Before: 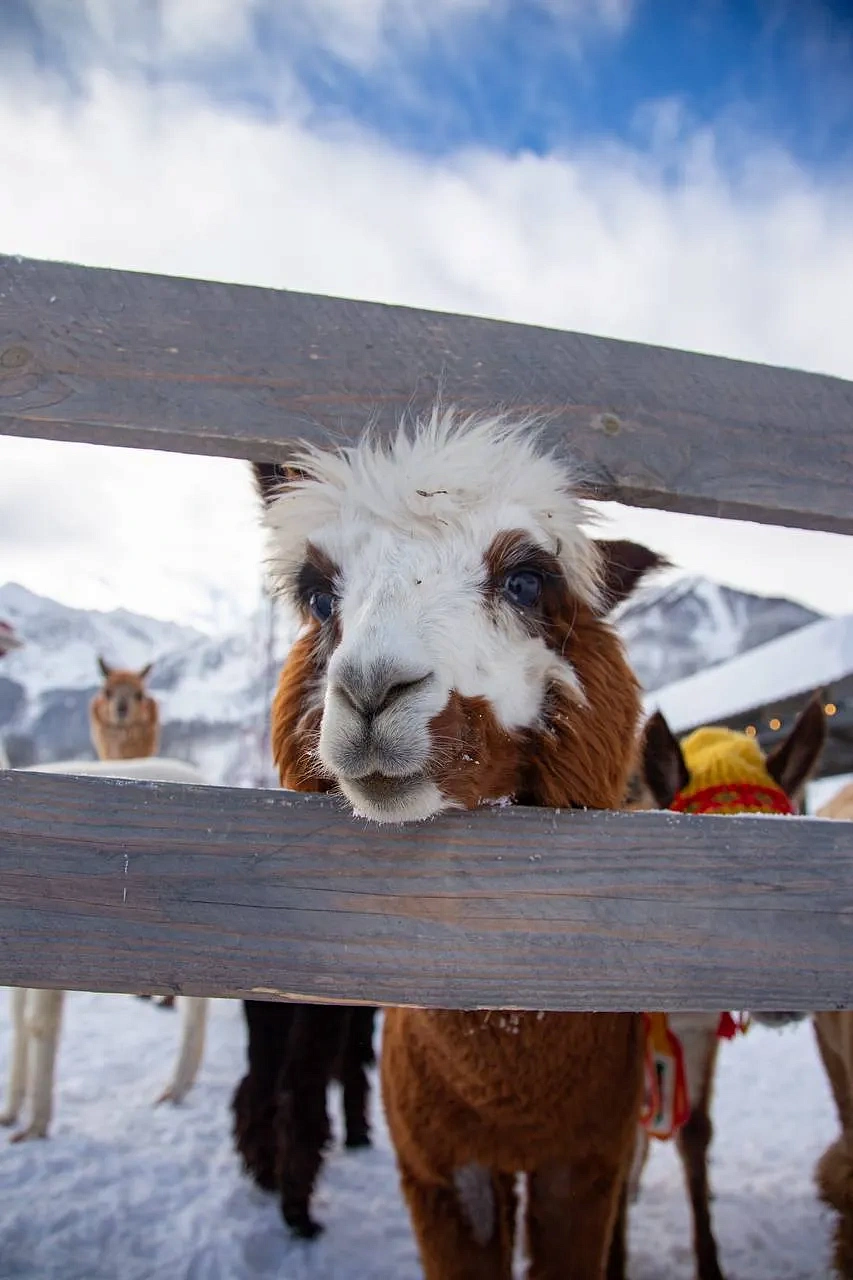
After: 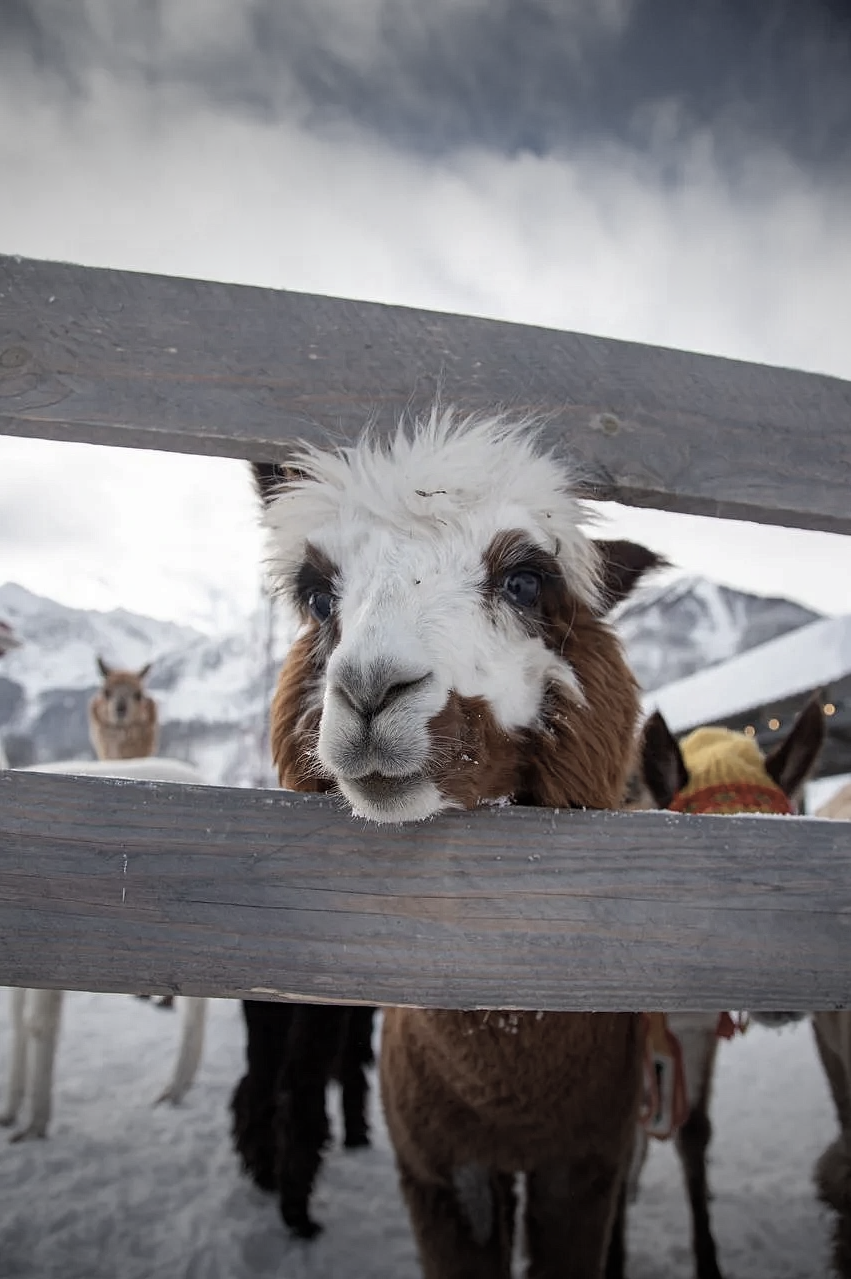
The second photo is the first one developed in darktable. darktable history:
vignetting: fall-off start 78.48%, width/height ratio 1.328
crop and rotate: left 0.167%, bottom 0.001%
color correction: highlights b* 0.052, saturation 0.499
